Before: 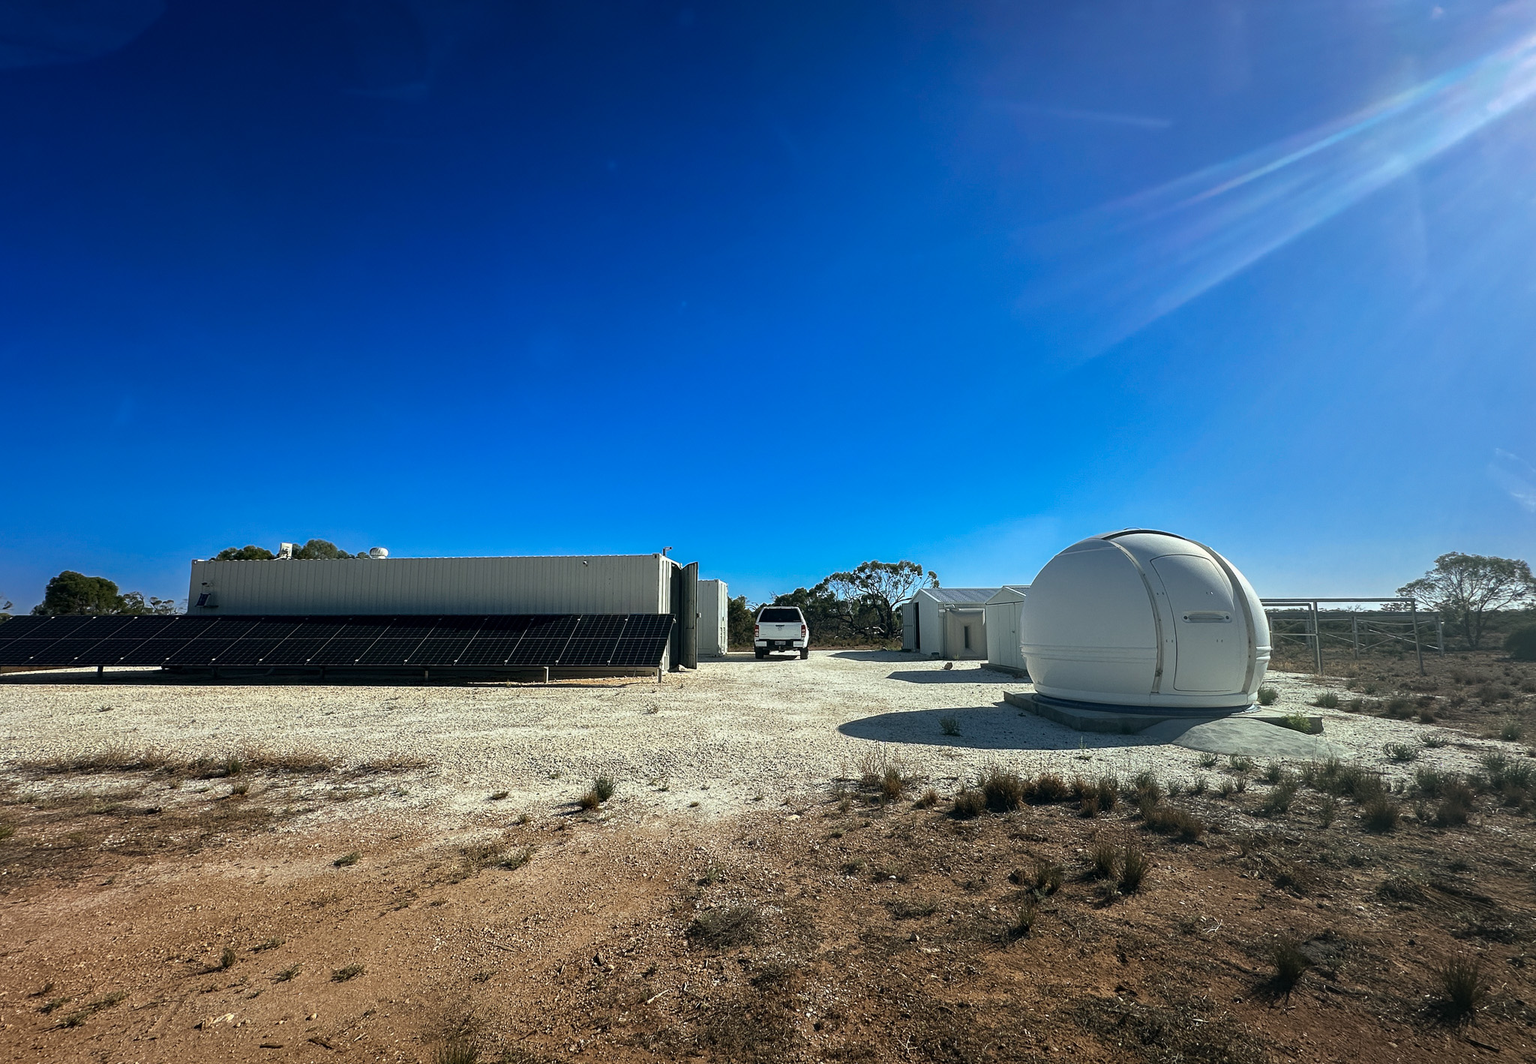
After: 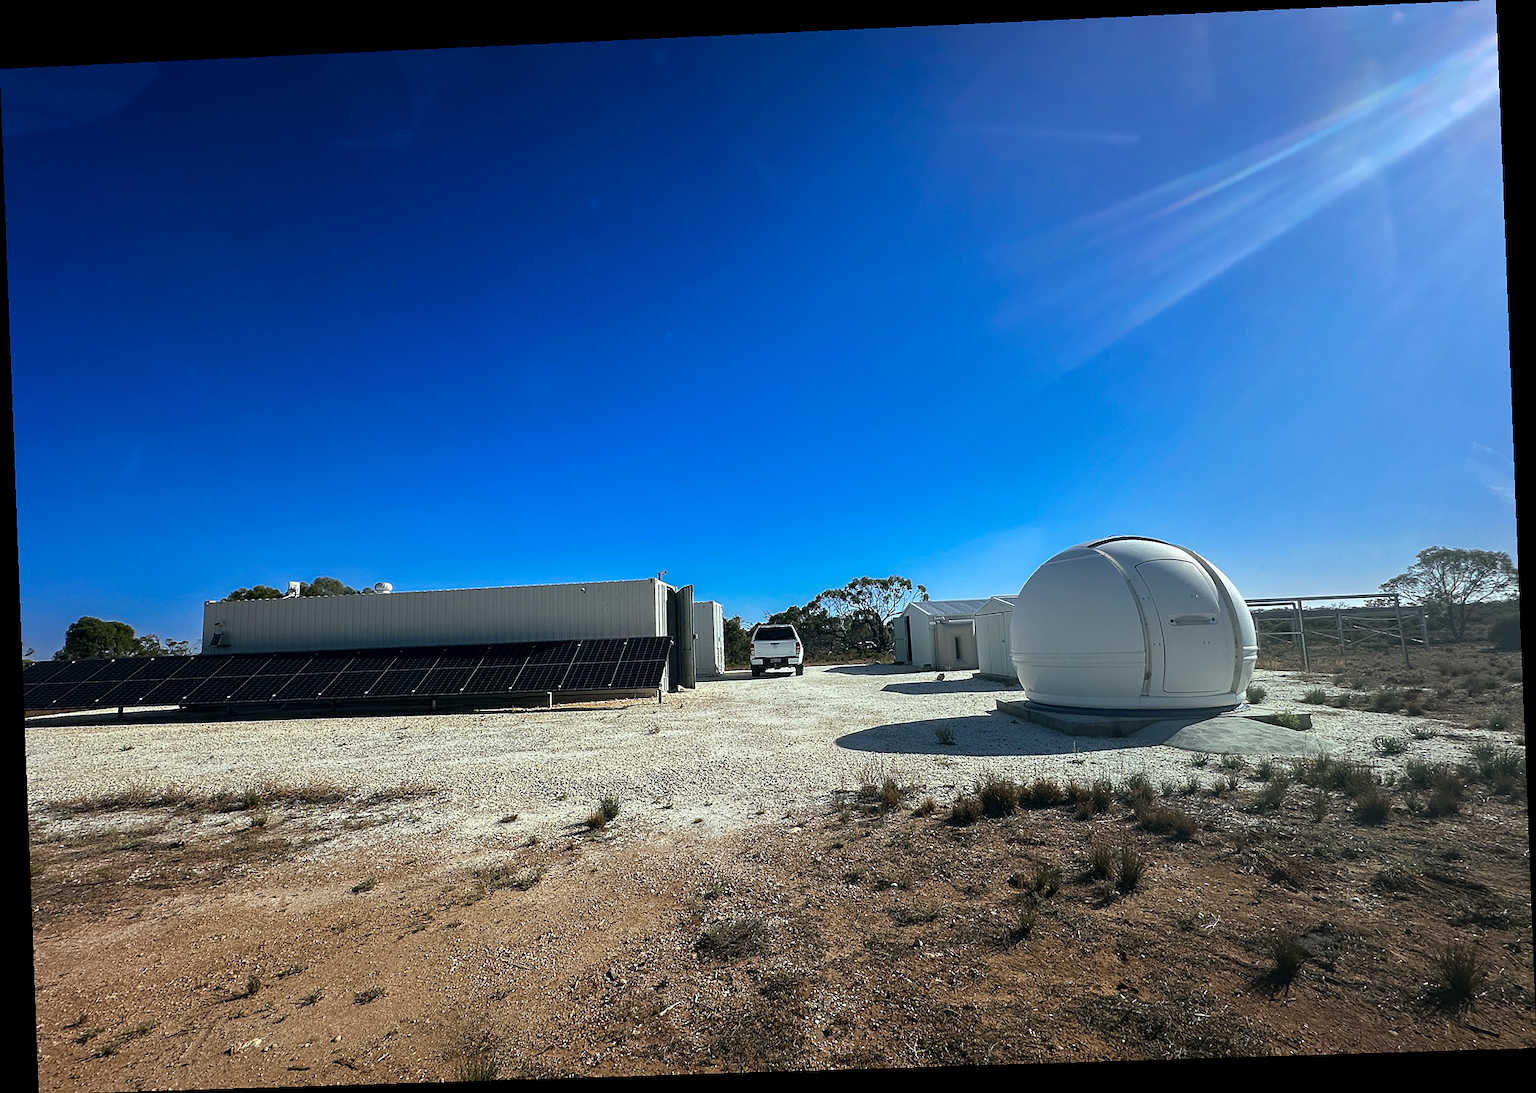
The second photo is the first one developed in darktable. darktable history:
white balance: red 0.983, blue 1.036
rotate and perspective: rotation -2.22°, lens shift (horizontal) -0.022, automatic cropping off
sharpen: radius 1, threshold 1
